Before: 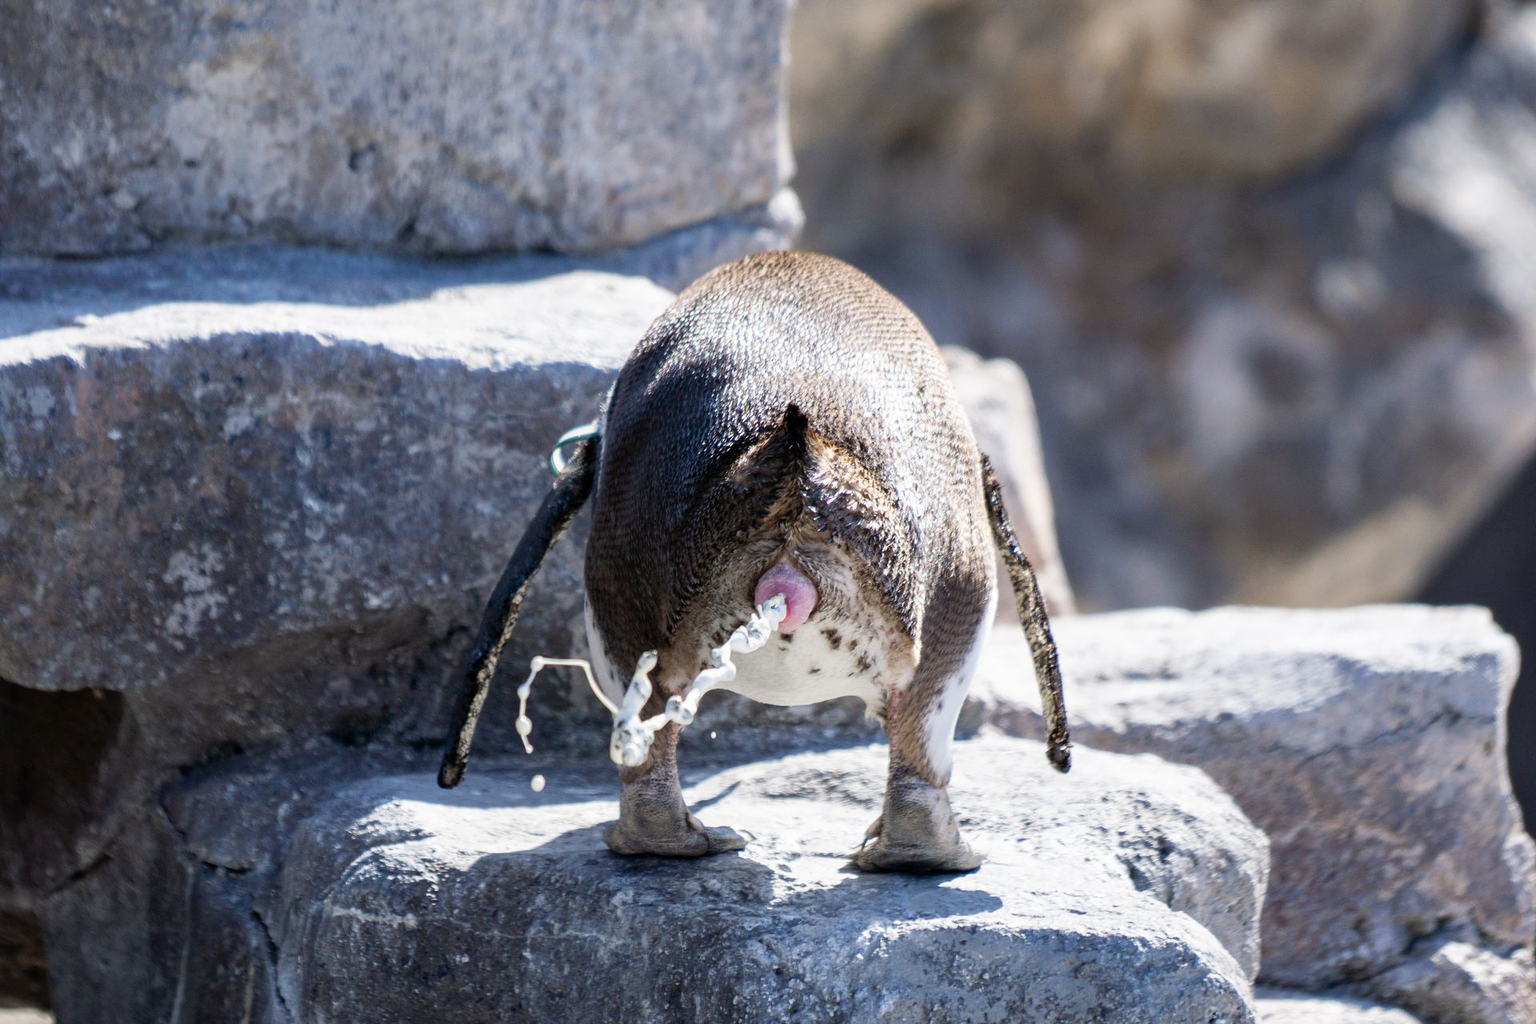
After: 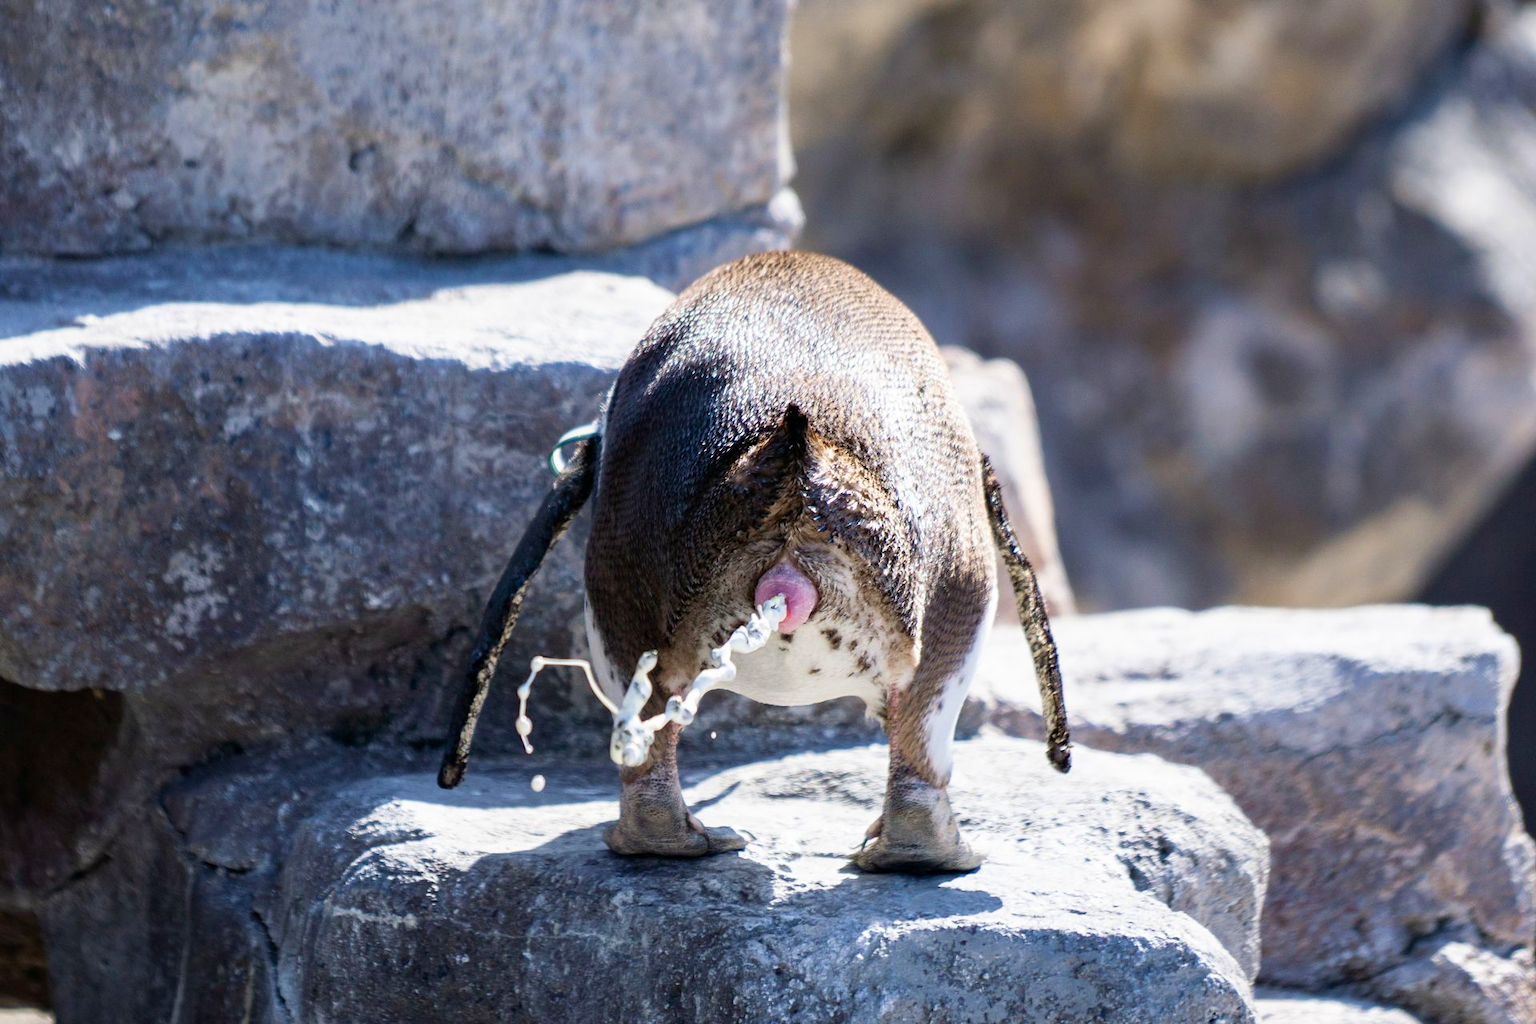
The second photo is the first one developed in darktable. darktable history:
velvia: on, module defaults
shadows and highlights: shadows -30, highlights 30
